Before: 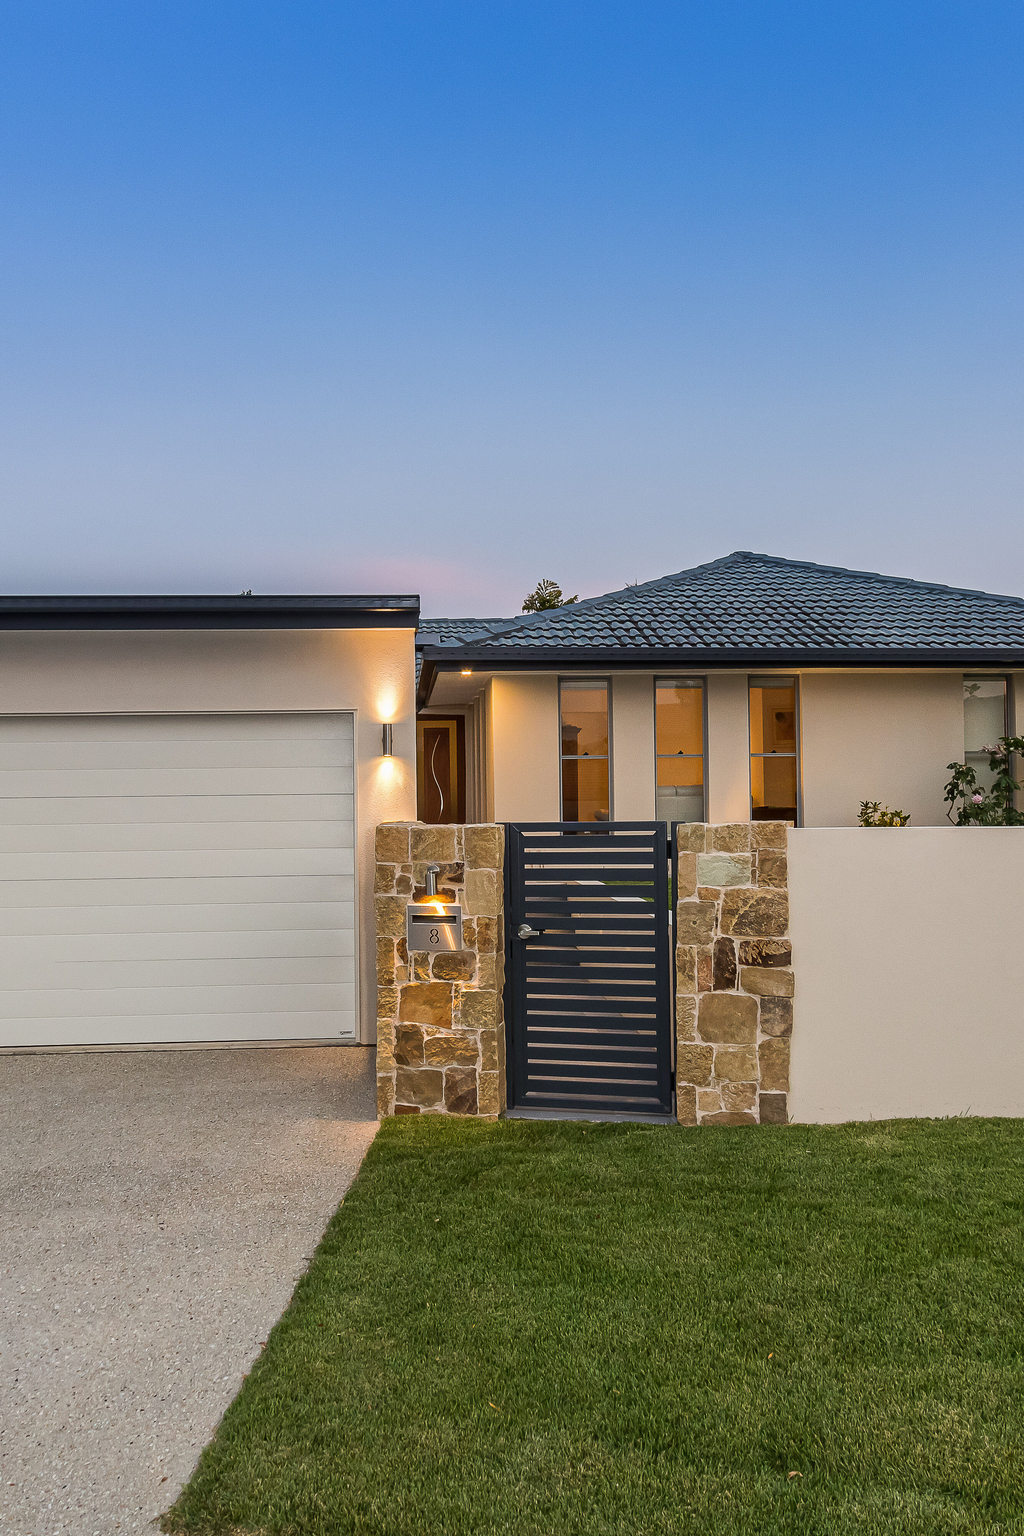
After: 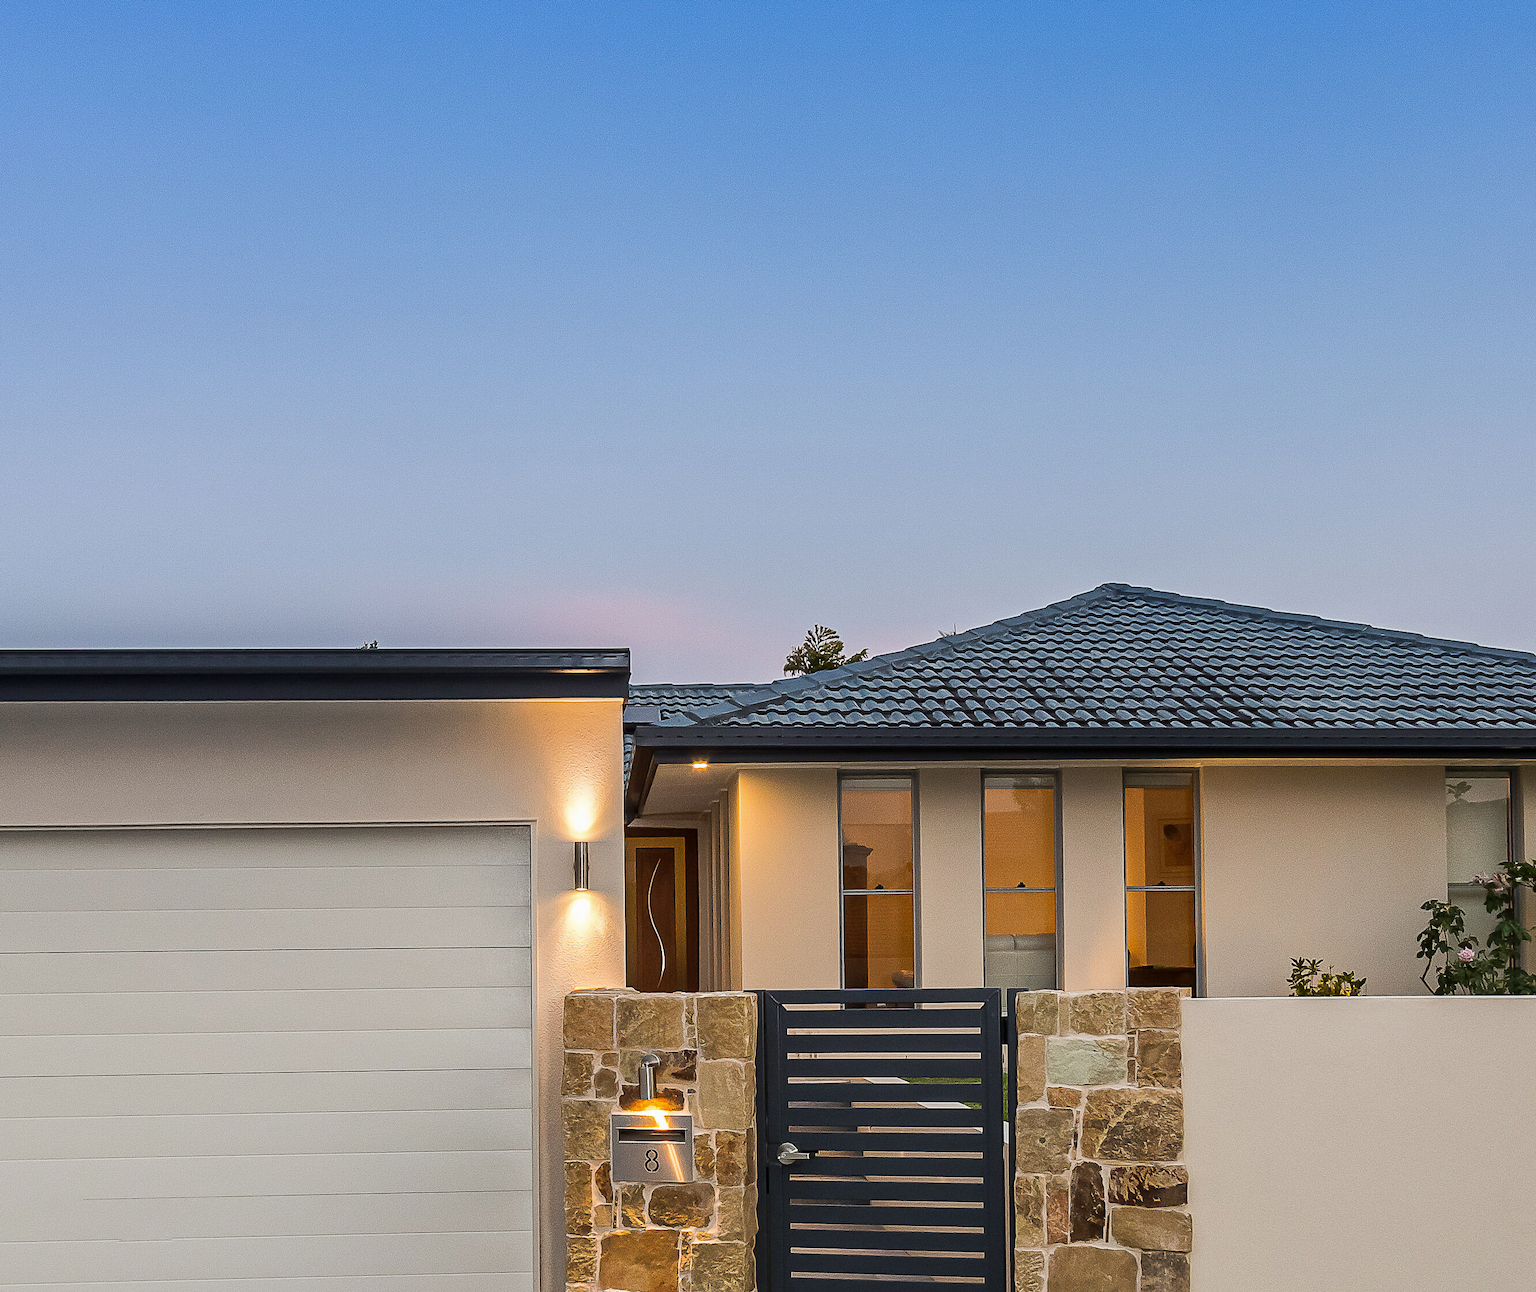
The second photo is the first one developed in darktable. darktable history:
crop and rotate: top 10.605%, bottom 33.274%
color correction: highlights a* -0.182, highlights b* -0.124
